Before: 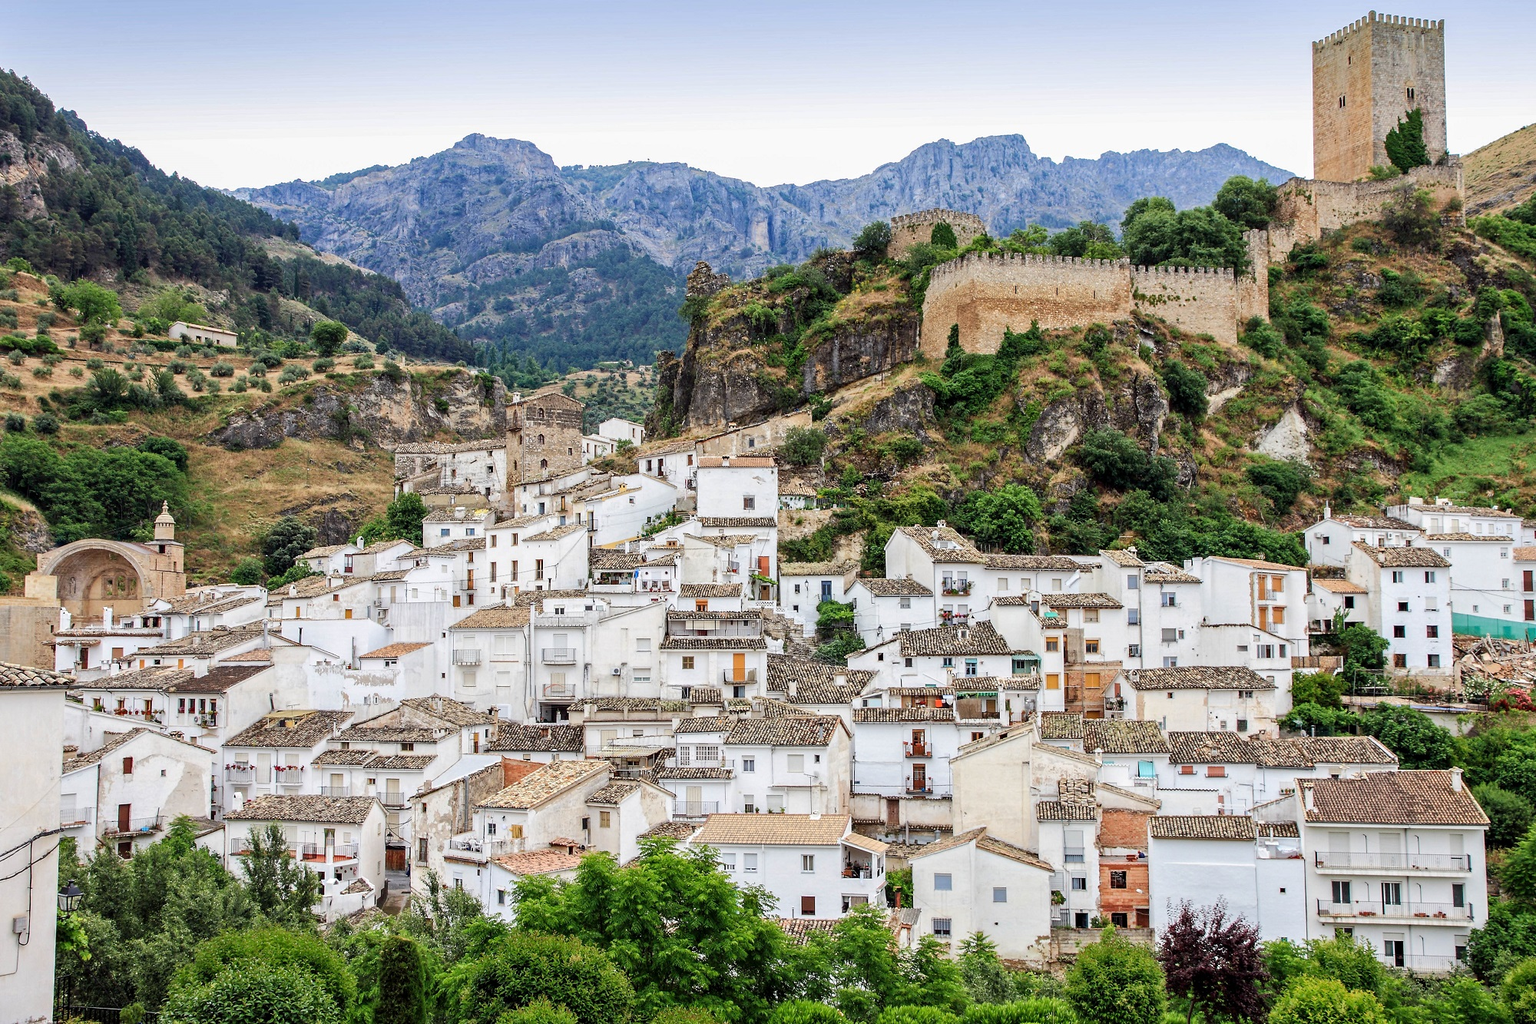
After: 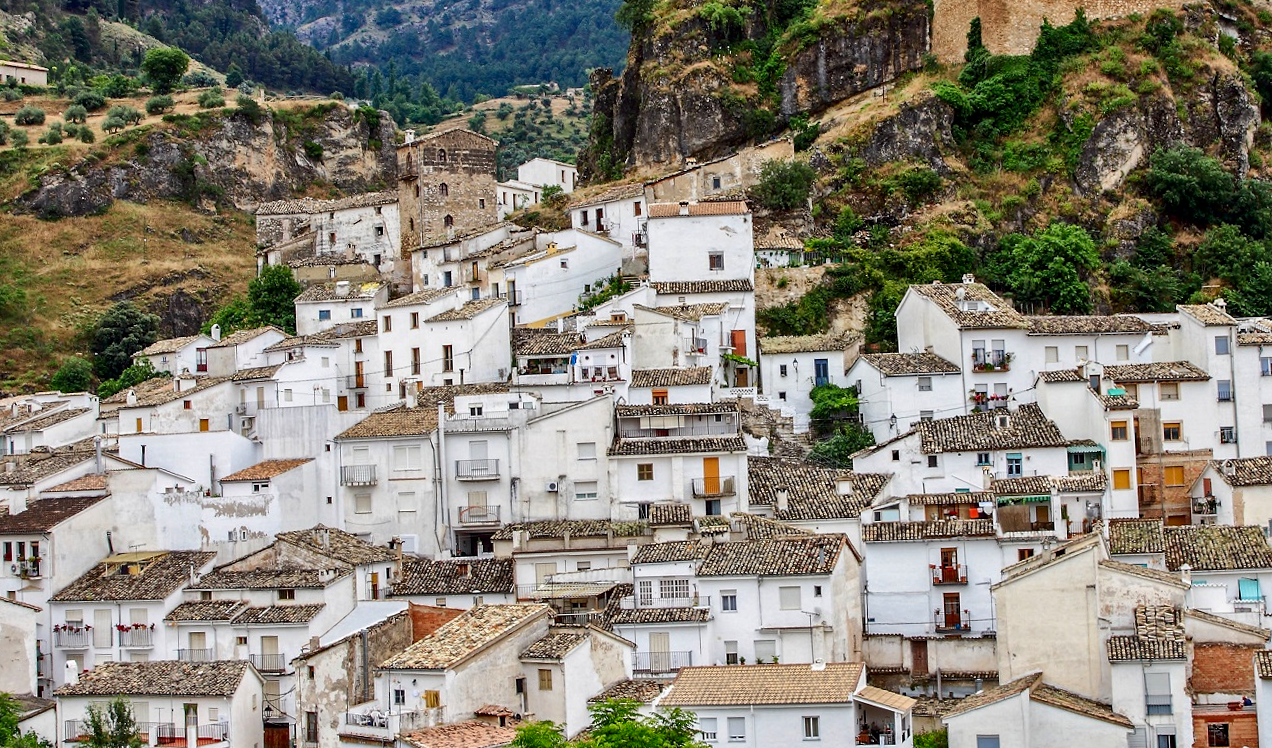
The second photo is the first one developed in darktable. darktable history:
rotate and perspective: rotation -2.22°, lens shift (horizontal) -0.022, automatic cropping off
shadows and highlights: soften with gaussian
crop: left 13.312%, top 31.28%, right 24.627%, bottom 15.582%
contrast brightness saturation: contrast 0.07, brightness -0.14, saturation 0.11
